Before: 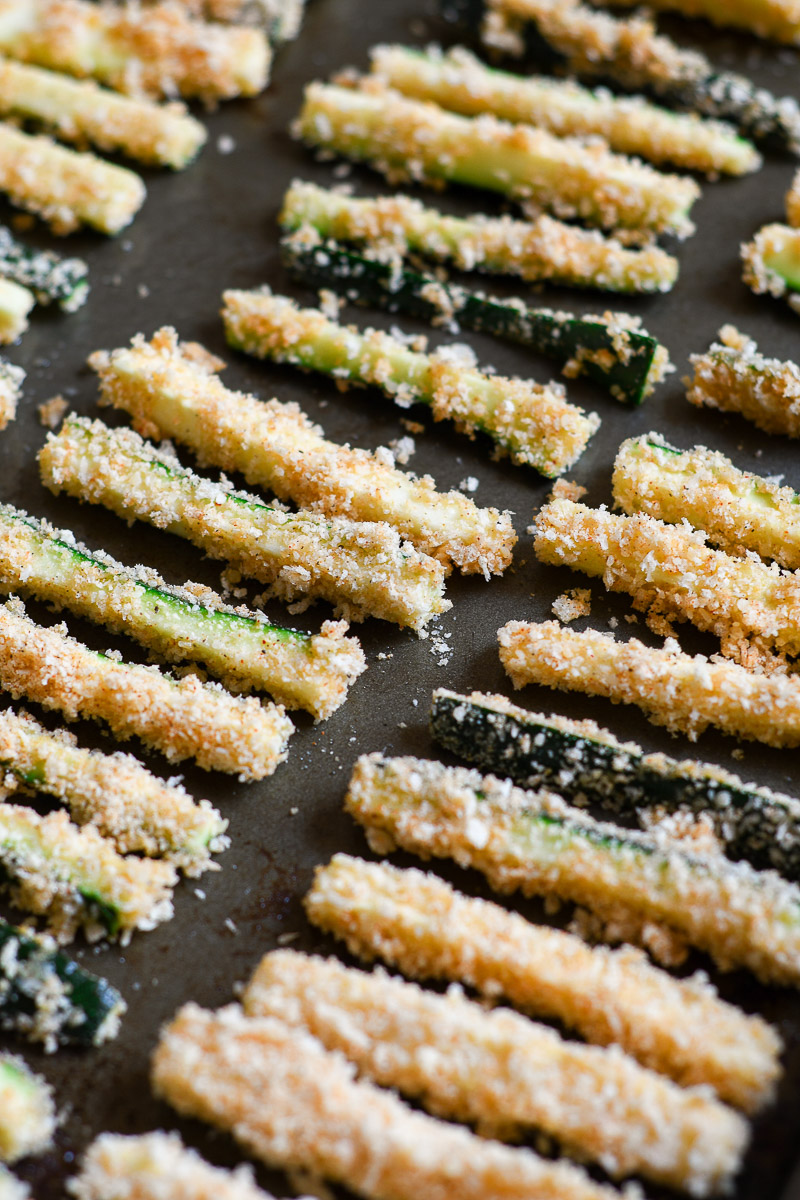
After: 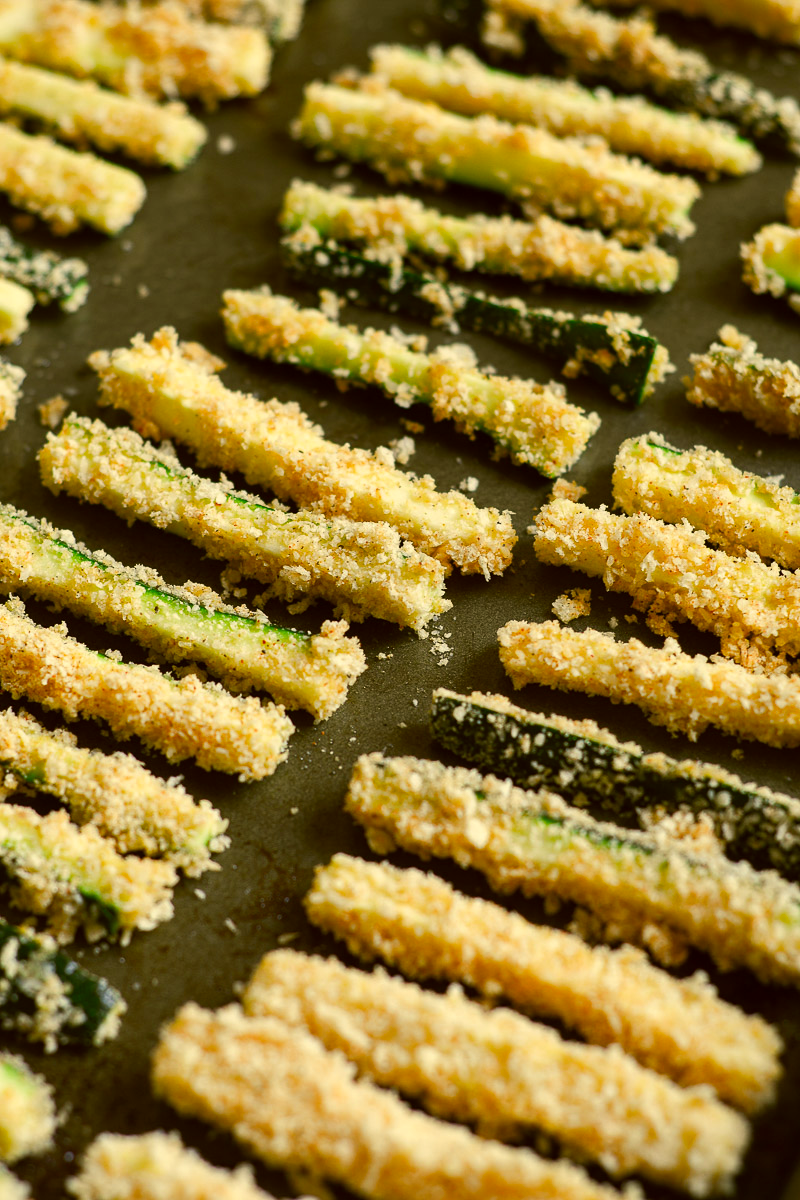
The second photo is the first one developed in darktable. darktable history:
tone equalizer: -7 EV 0.097 EV, edges refinement/feathering 500, mask exposure compensation -1.57 EV, preserve details no
color correction: highlights a* 0.124, highlights b* 29.66, shadows a* -0.251, shadows b* 21.12
shadows and highlights: radius 124.9, shadows 30.49, highlights -30.91, low approximation 0.01, soften with gaussian
